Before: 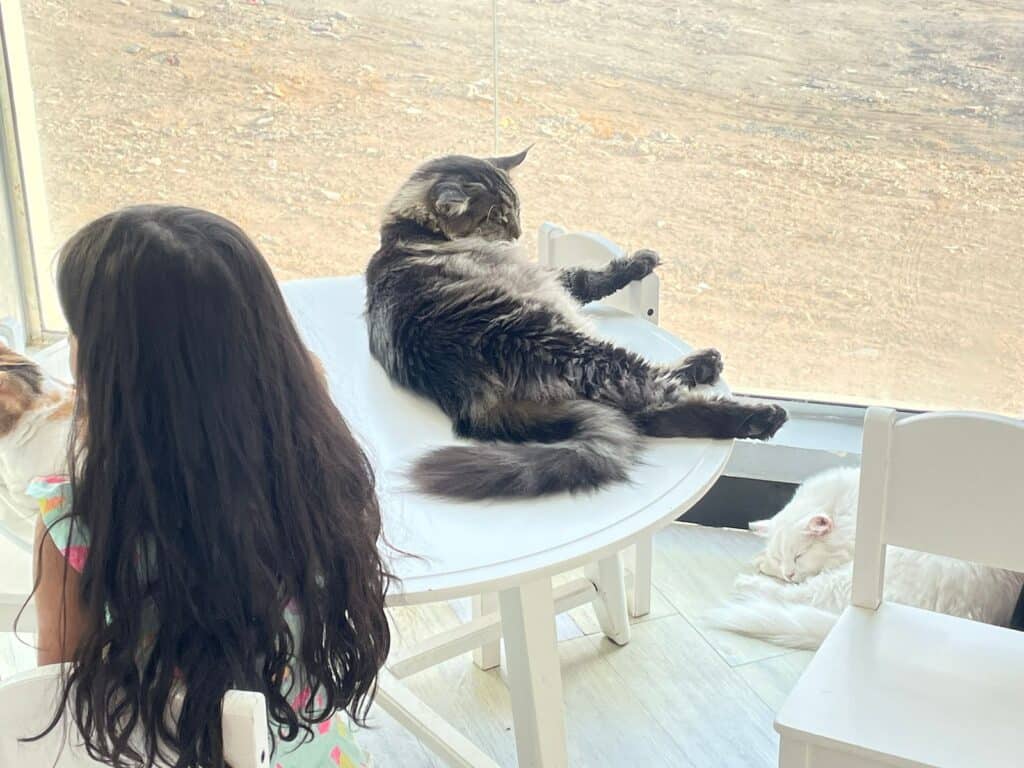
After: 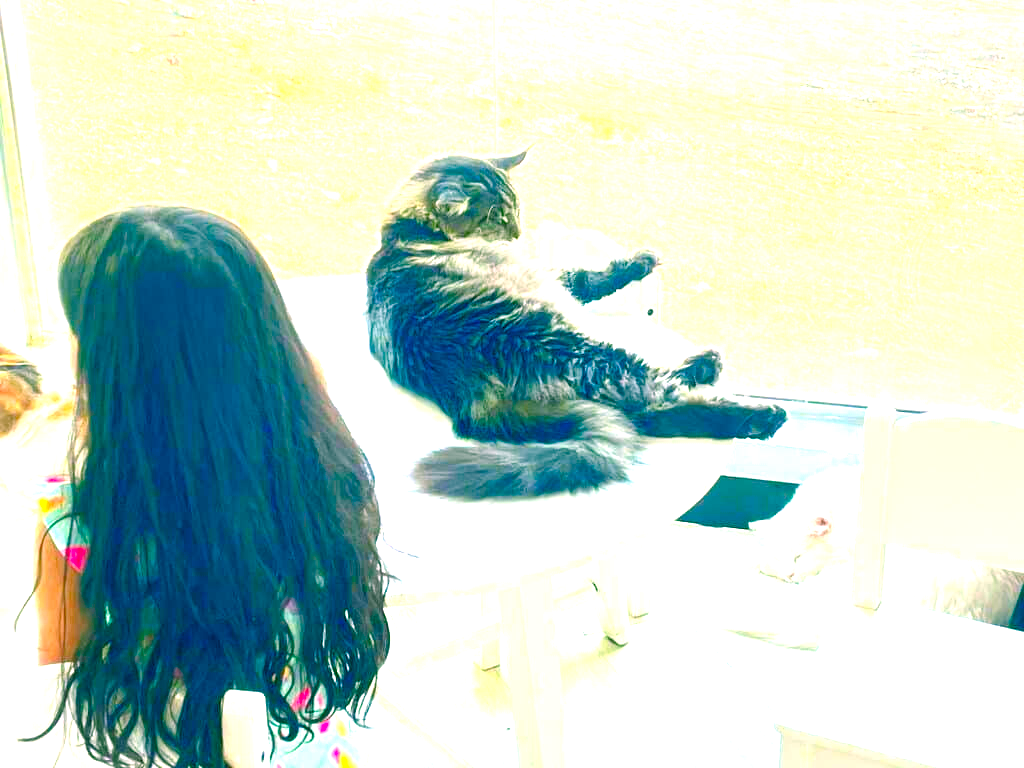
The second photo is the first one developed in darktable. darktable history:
exposure: black level correction 0, exposure 1.096 EV, compensate exposure bias true, compensate highlight preservation false
color balance rgb: power › chroma 2.148%, power › hue 165.53°, perceptual saturation grading › global saturation 0.735%, perceptual saturation grading › mid-tones 6.225%, perceptual saturation grading › shadows 71.892%, global vibrance 9.373%
local contrast: highlights 103%, shadows 100%, detail 119%, midtone range 0.2
color correction: highlights b* 0.049, saturation 2.2
